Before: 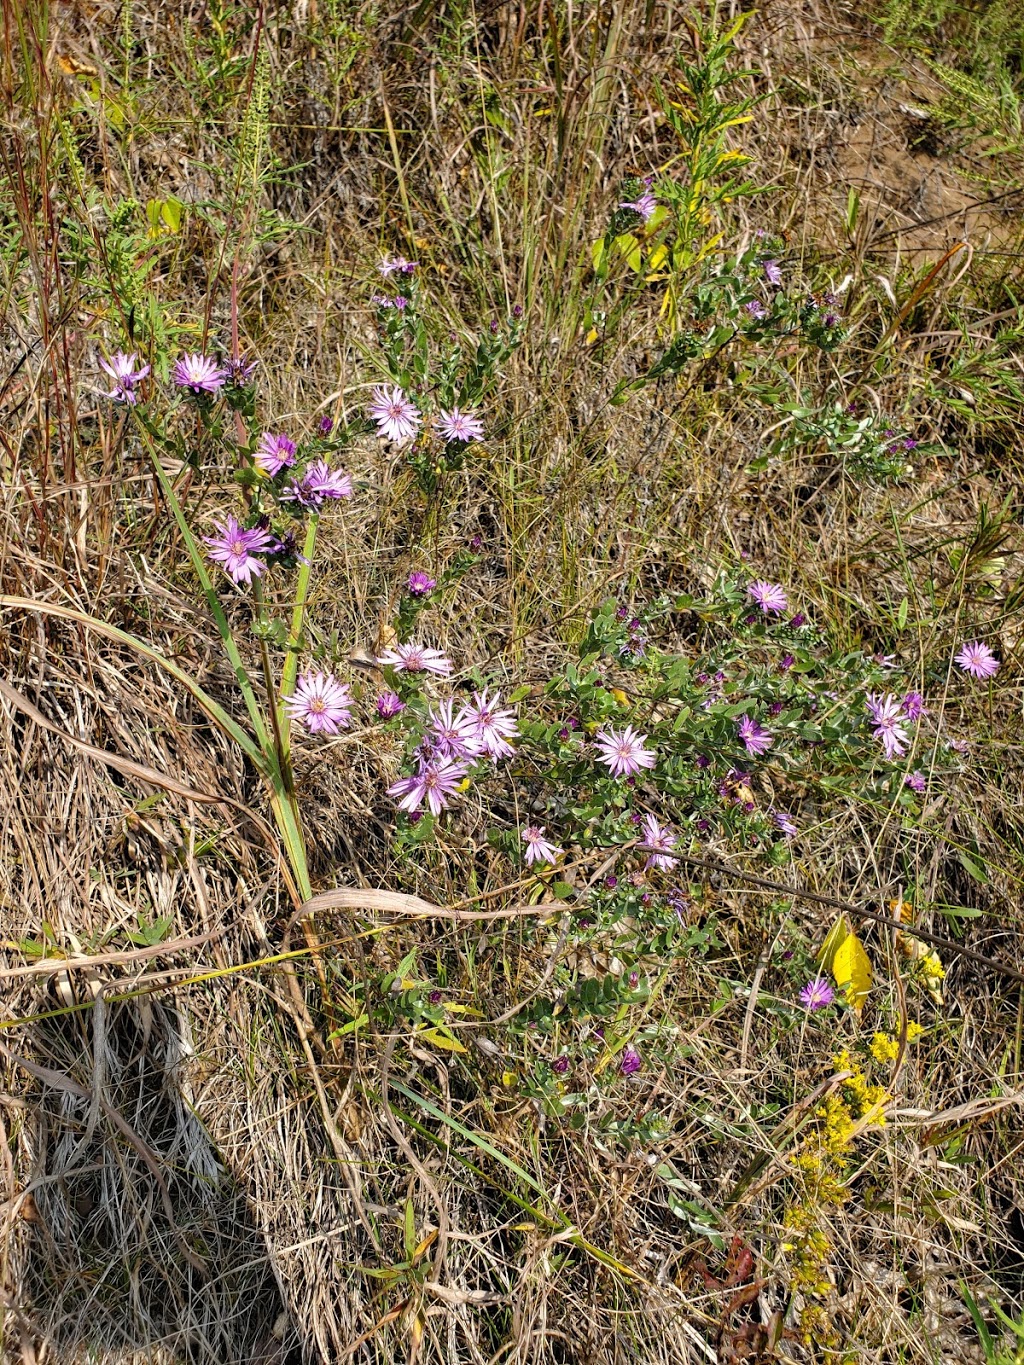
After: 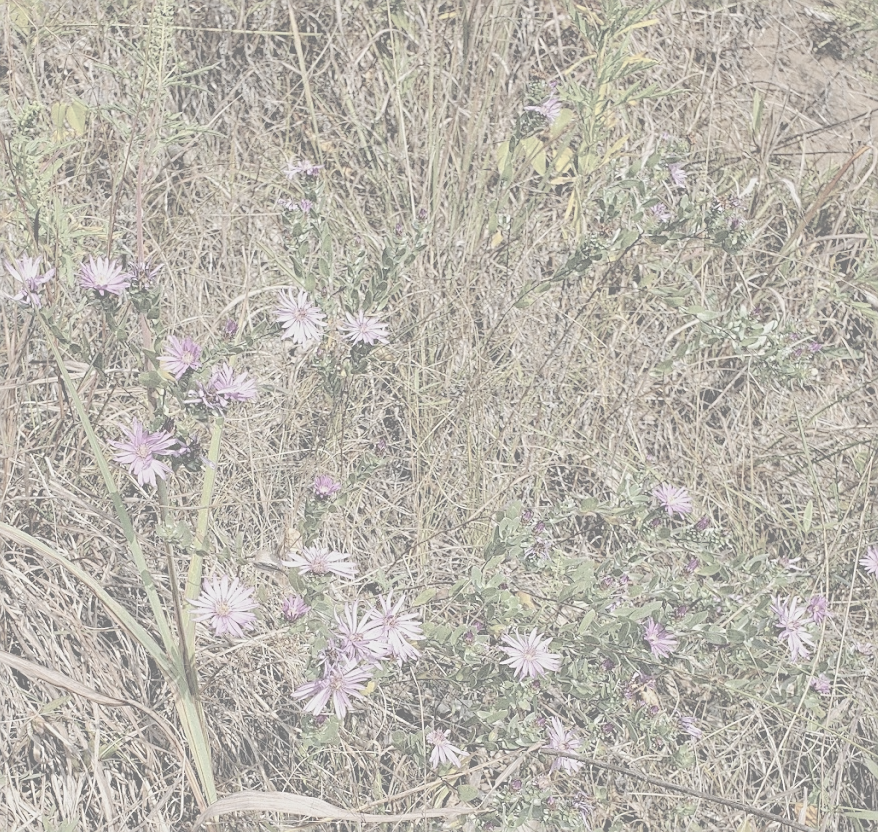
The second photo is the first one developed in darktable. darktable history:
contrast brightness saturation: contrast -0.339, brightness 0.758, saturation -0.765
crop and rotate: left 9.339%, top 7.167%, right 4.876%, bottom 31.825%
sharpen: radius 1.947
